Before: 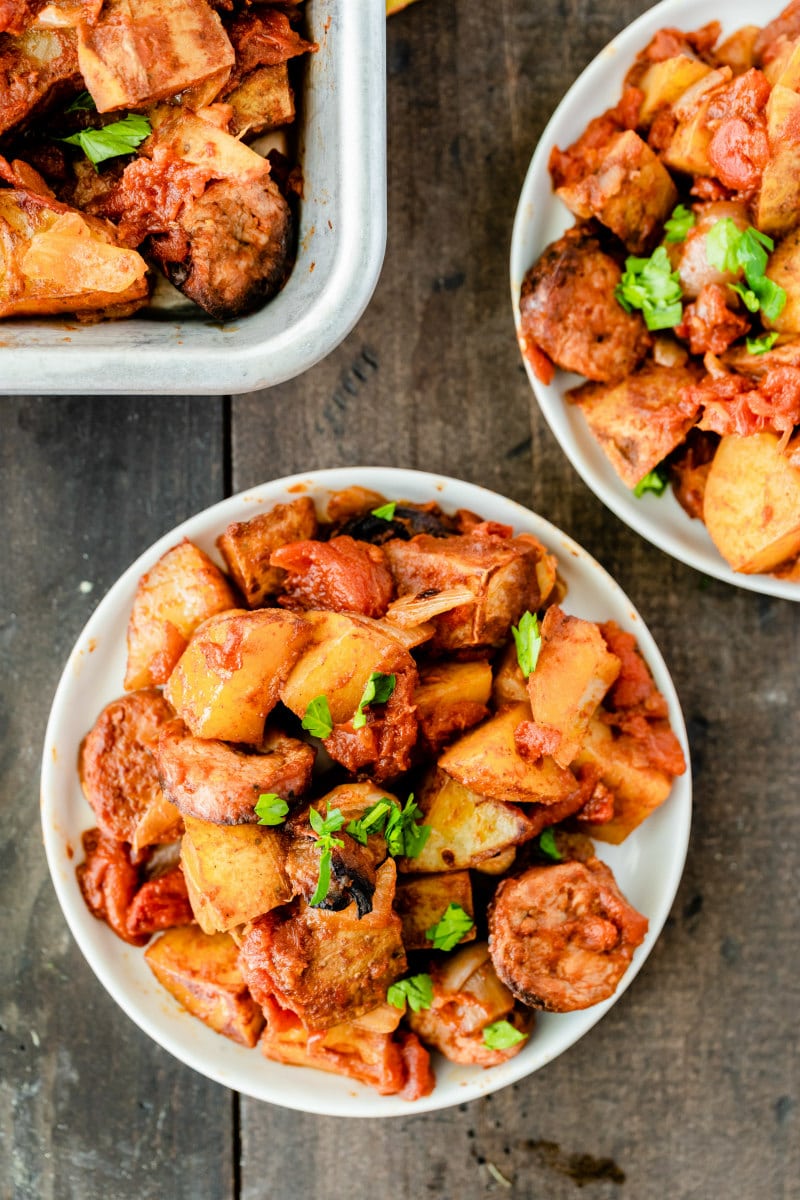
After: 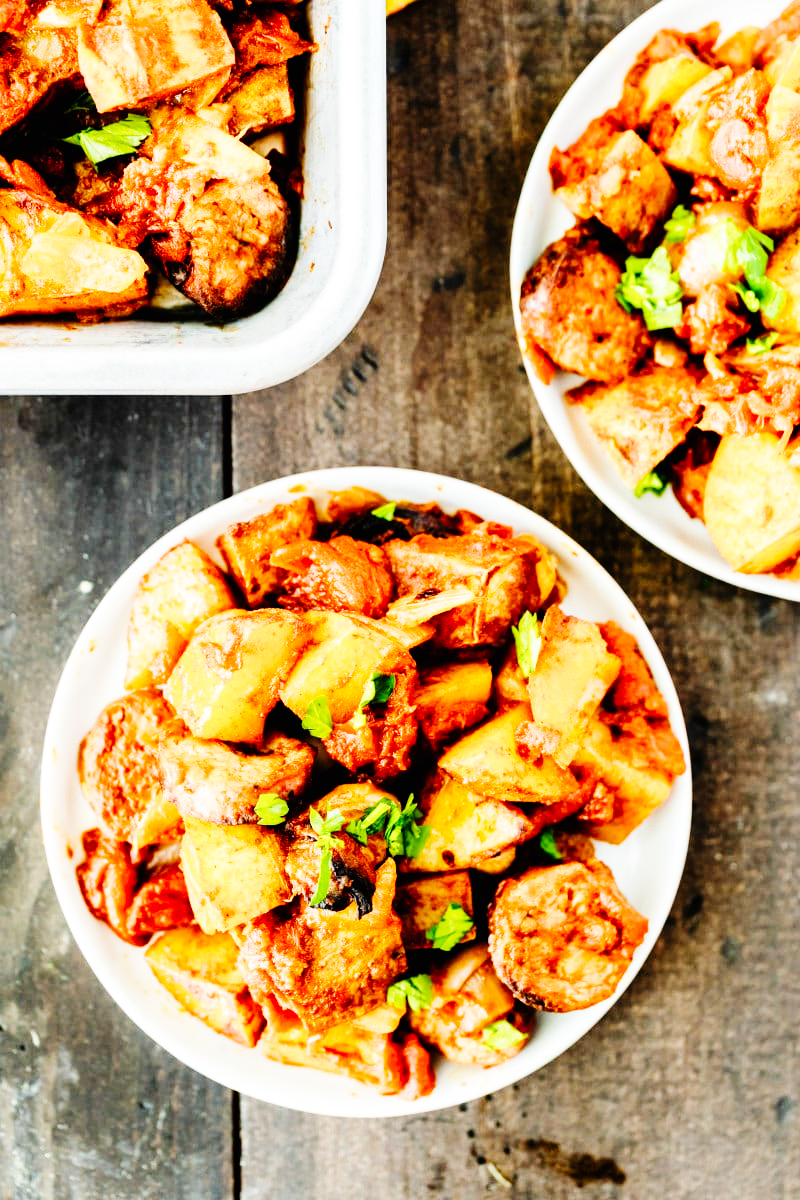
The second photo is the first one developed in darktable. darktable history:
base curve: curves: ch0 [(0, 0) (0, 0) (0.002, 0.001) (0.008, 0.003) (0.019, 0.011) (0.037, 0.037) (0.064, 0.11) (0.102, 0.232) (0.152, 0.379) (0.216, 0.524) (0.296, 0.665) (0.394, 0.789) (0.512, 0.881) (0.651, 0.945) (0.813, 0.986) (1, 1)], exposure shift 0.01, preserve colors none
